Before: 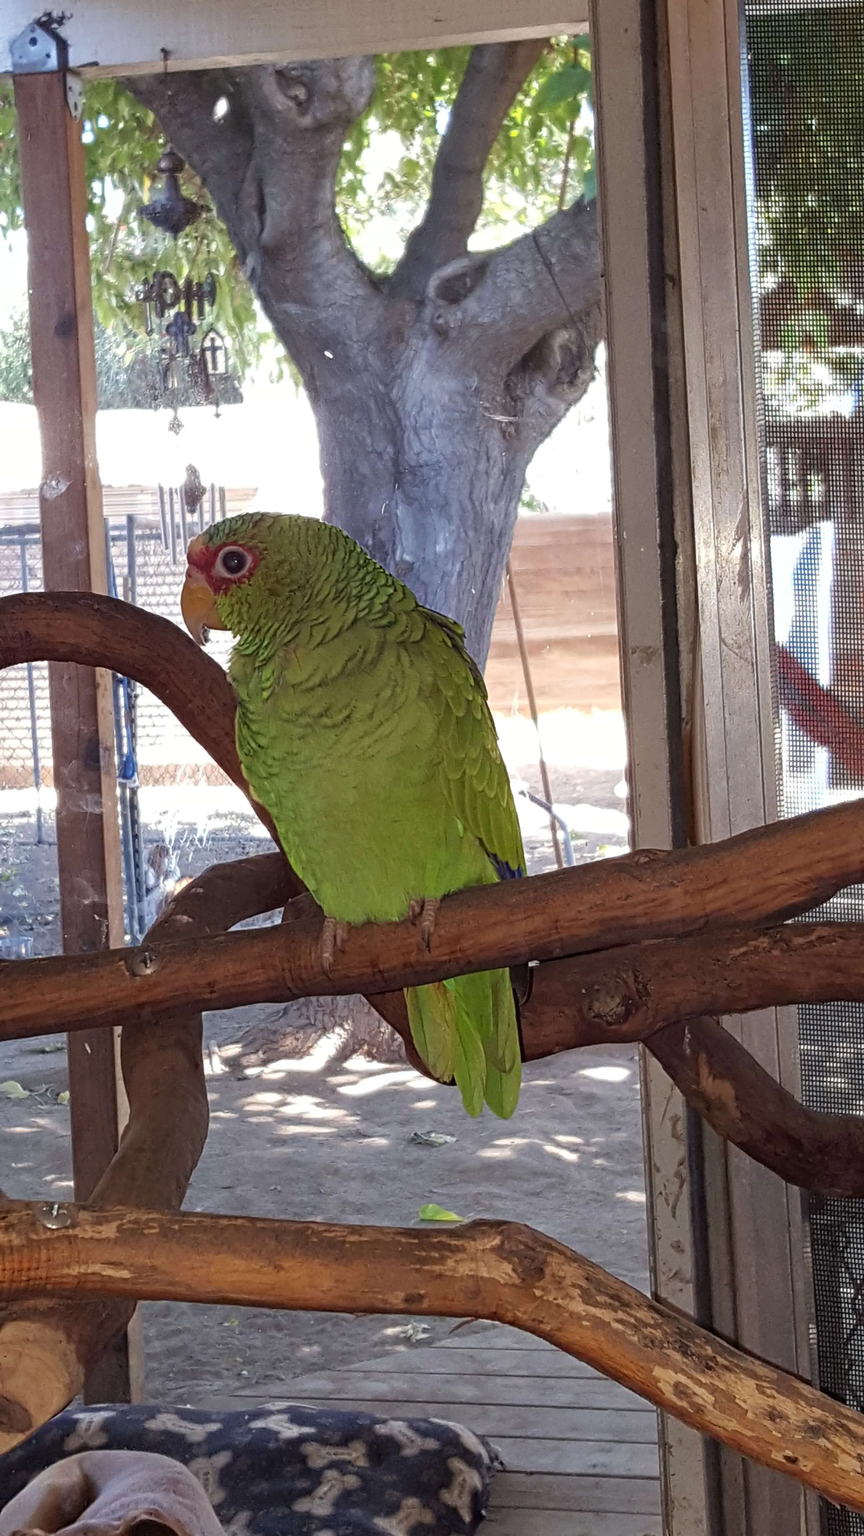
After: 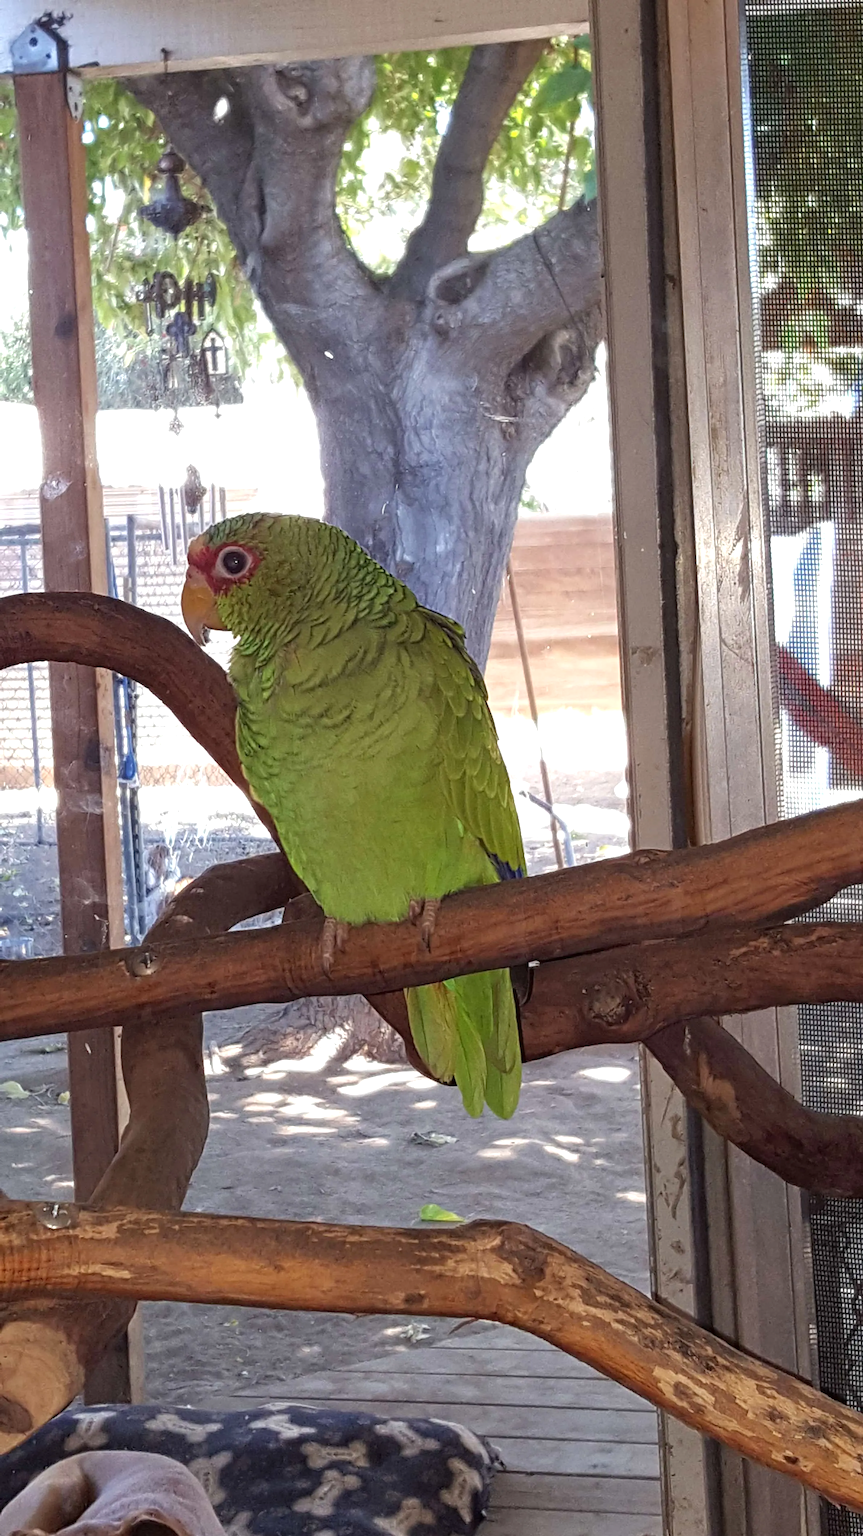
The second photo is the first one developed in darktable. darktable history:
exposure: exposure 0.291 EV, compensate highlight preservation false
